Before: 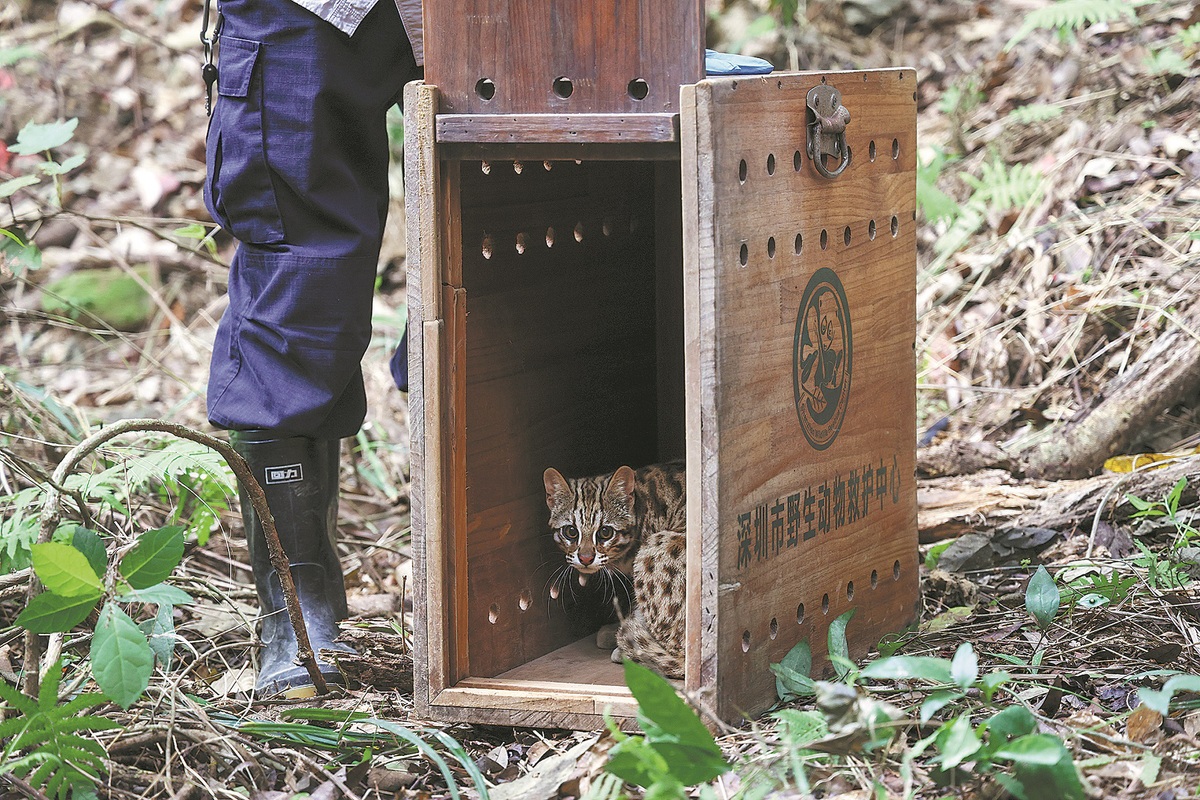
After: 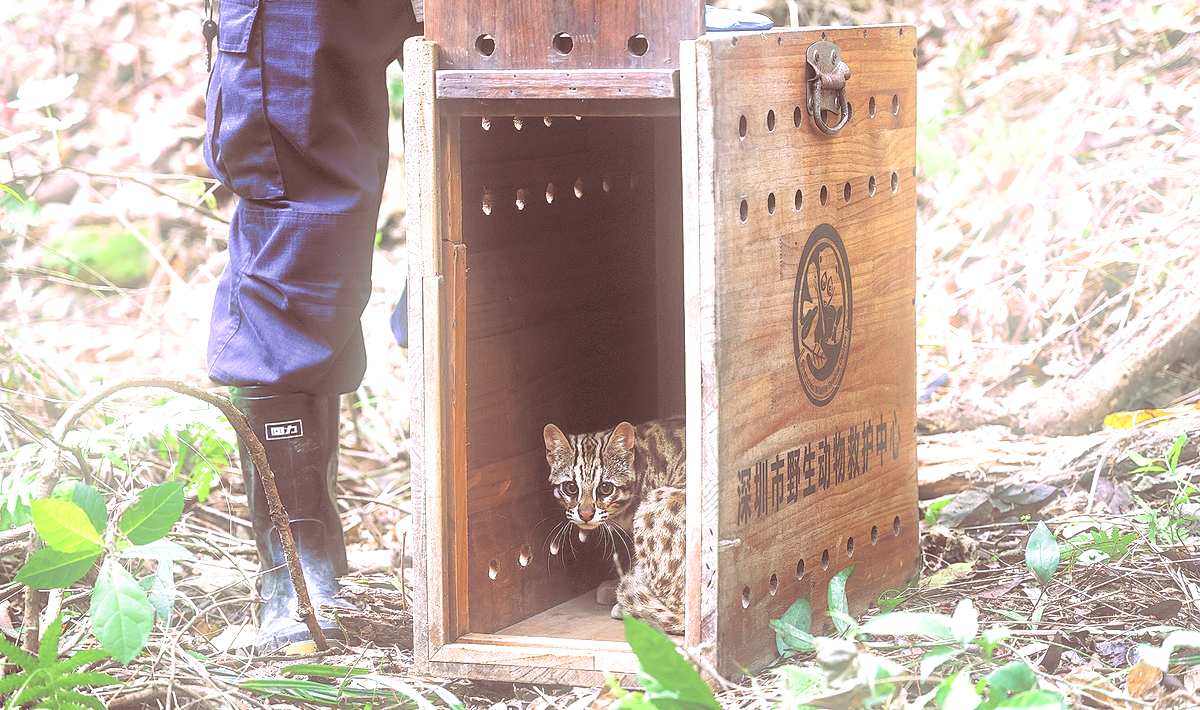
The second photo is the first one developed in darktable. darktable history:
exposure: black level correction -0.005, exposure 1.002 EV, compensate highlight preservation false
bloom: size 9%, threshold 100%, strength 7%
crop and rotate: top 5.609%, bottom 5.609%
split-toning: highlights › hue 298.8°, highlights › saturation 0.73, compress 41.76%
